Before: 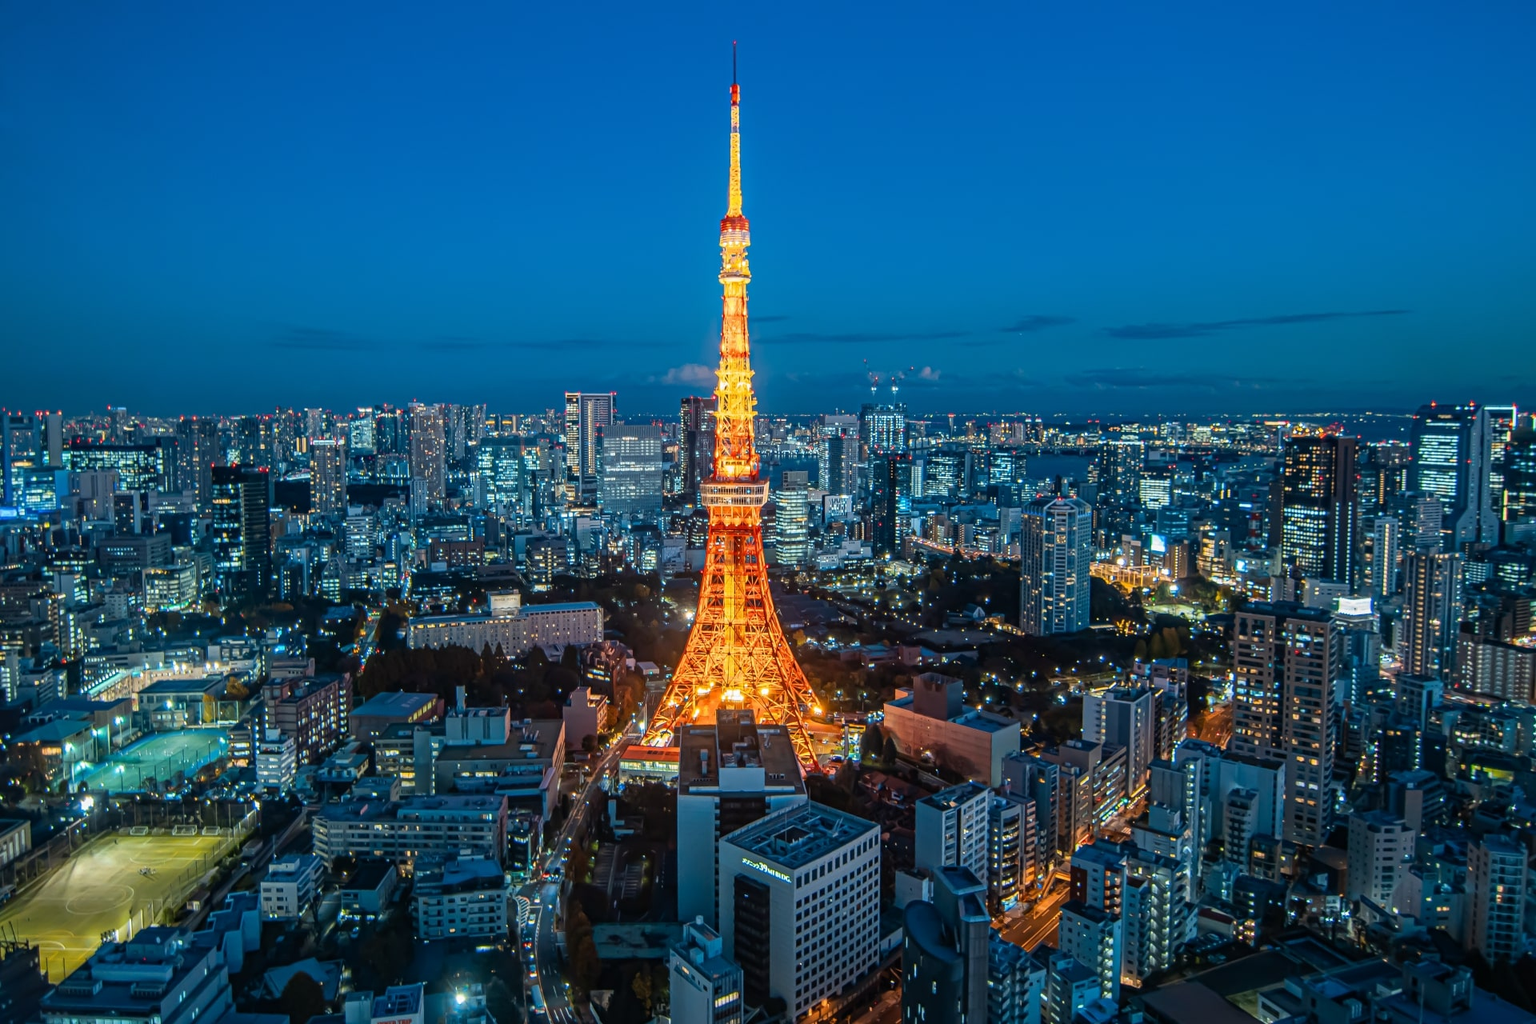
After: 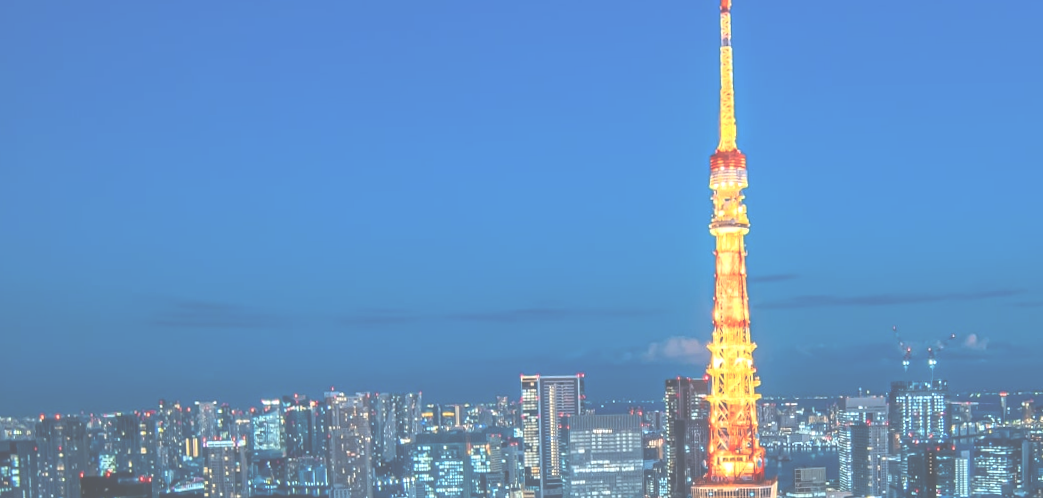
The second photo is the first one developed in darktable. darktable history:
haze removal: strength -0.09, adaptive false
exposure: black level correction -0.071, exposure 0.5 EV, compensate highlight preservation false
crop: left 10.121%, top 10.631%, right 36.218%, bottom 51.526%
rotate and perspective: rotation -1.17°, automatic cropping off
